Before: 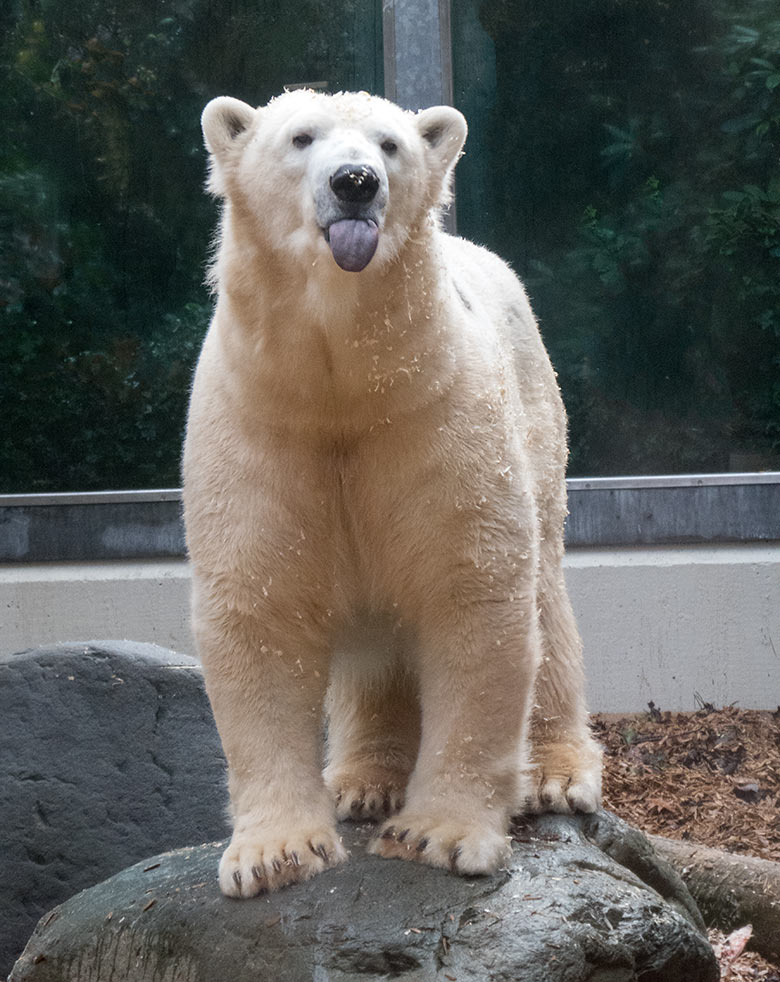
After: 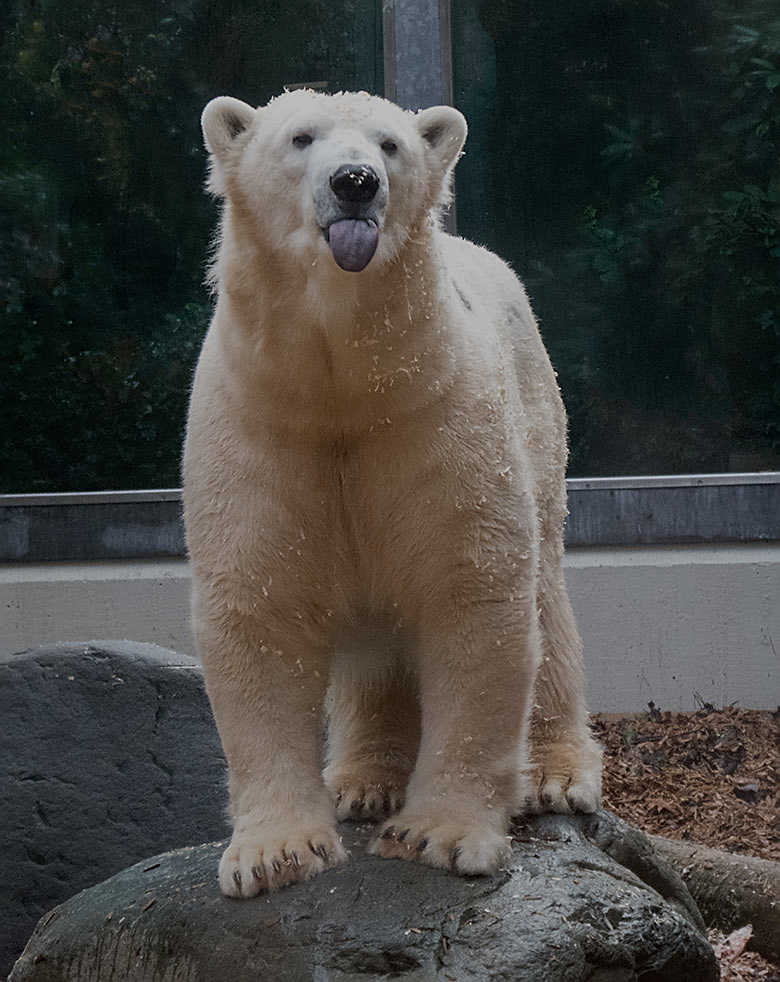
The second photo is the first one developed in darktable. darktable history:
exposure: exposure -0.998 EV, compensate highlight preservation false
sharpen: on, module defaults
